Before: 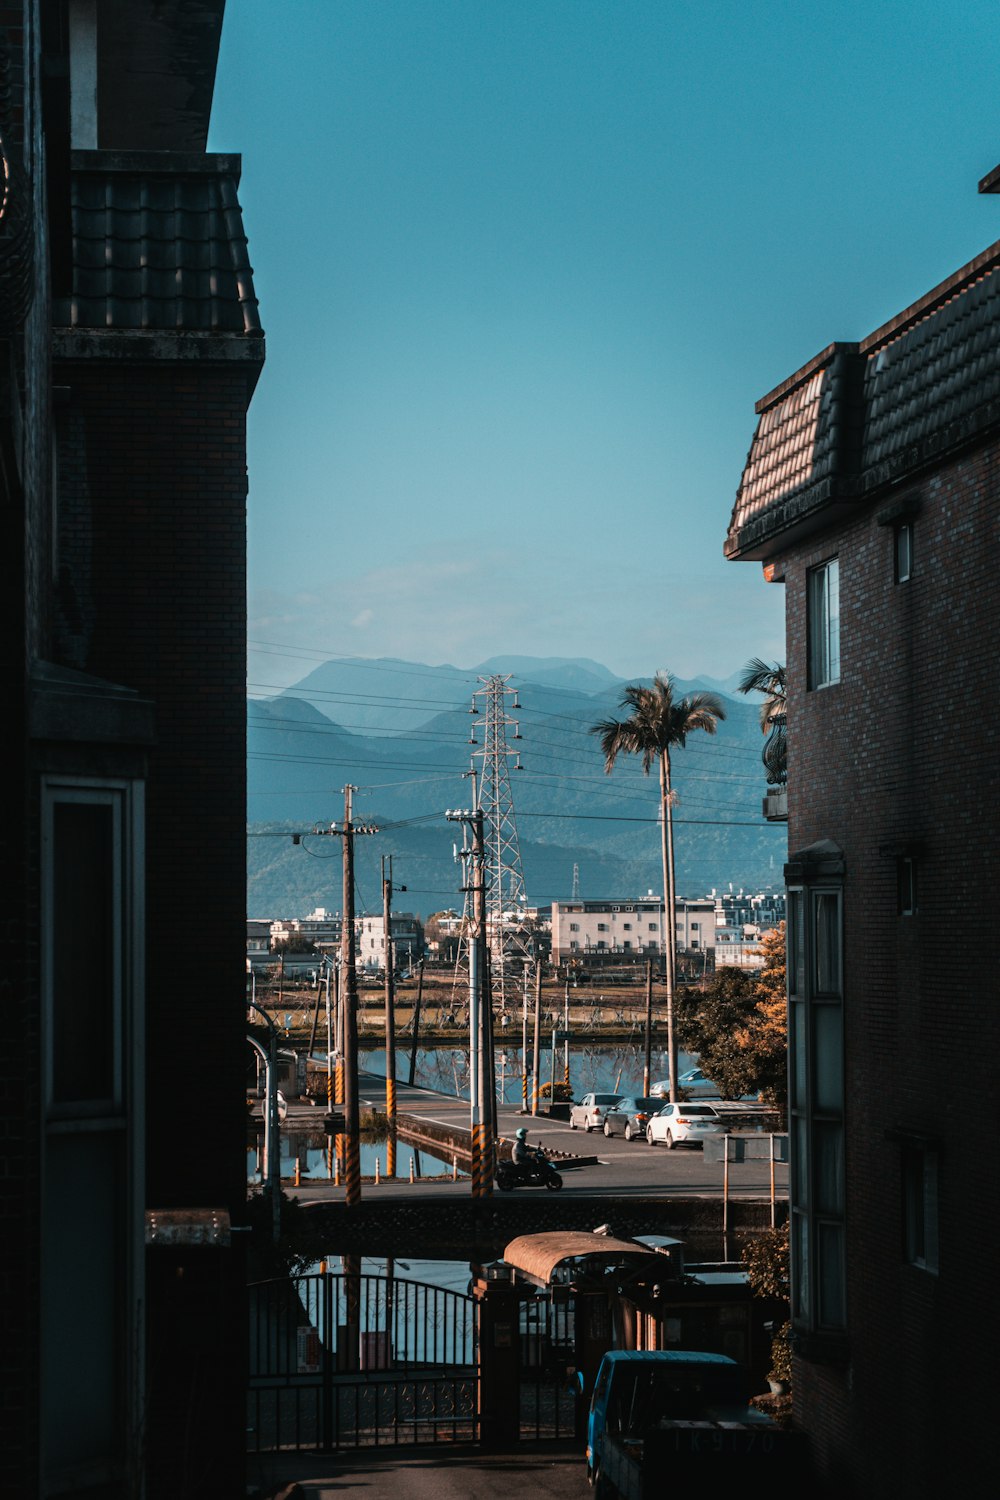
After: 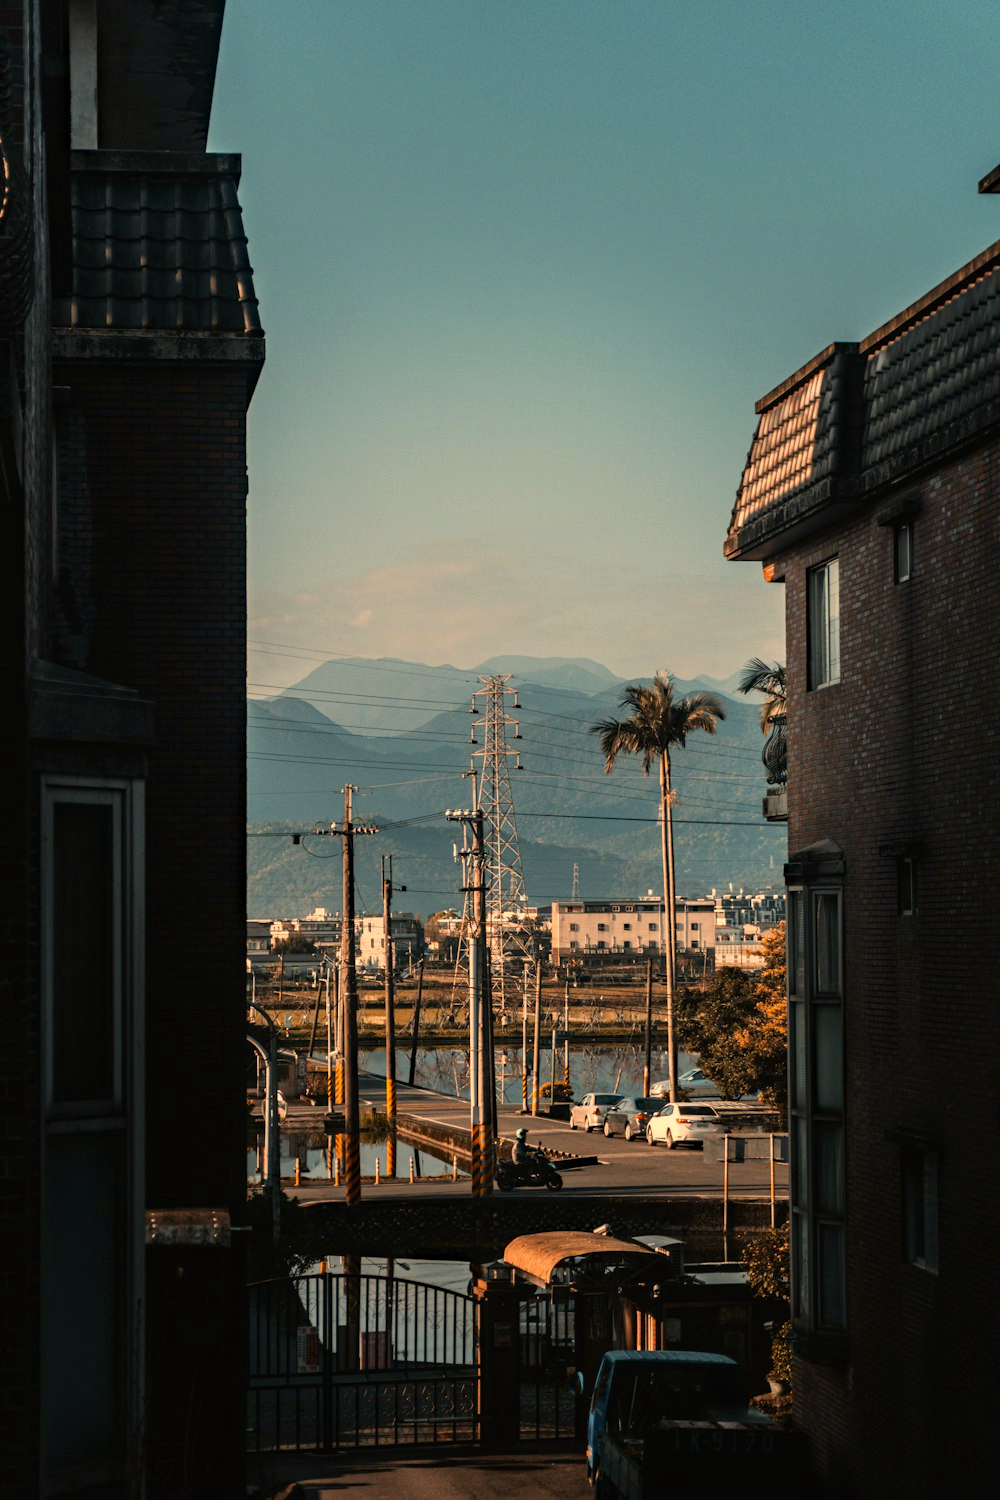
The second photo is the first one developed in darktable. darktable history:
color correction: highlights a* 15, highlights b* 31.55
haze removal: compatibility mode true, adaptive false
